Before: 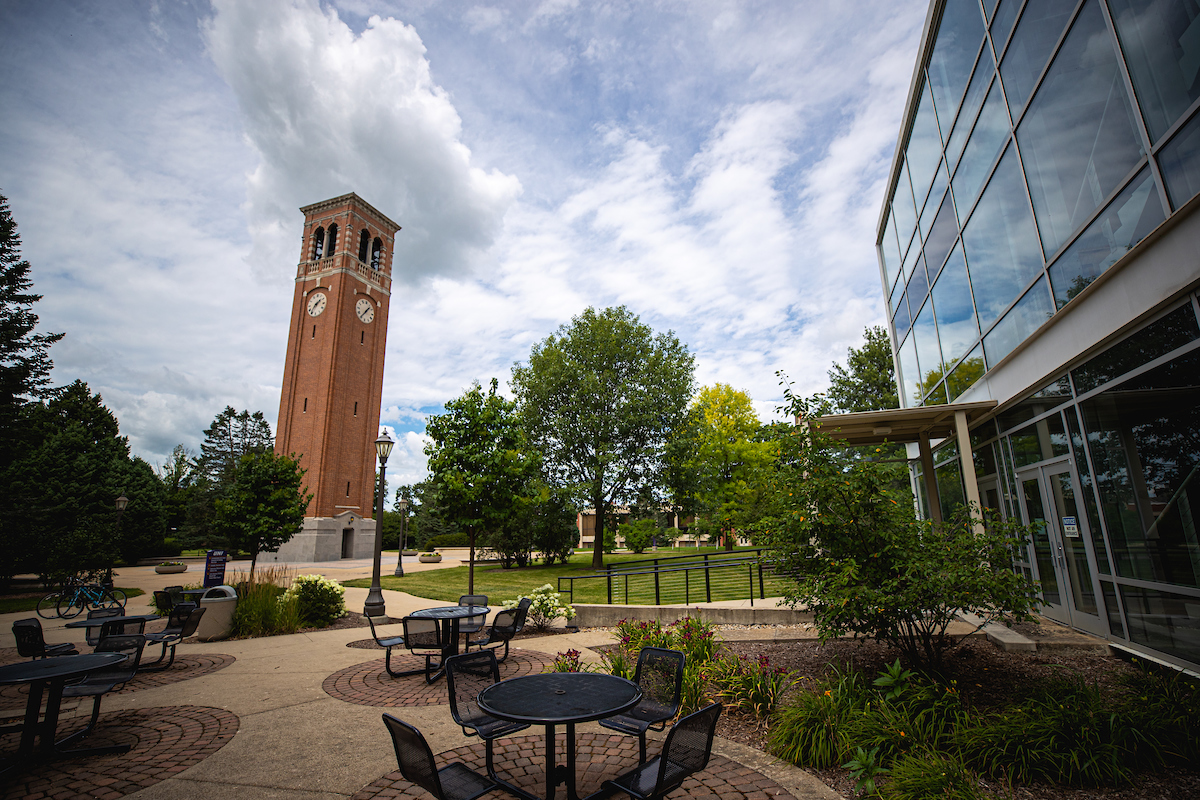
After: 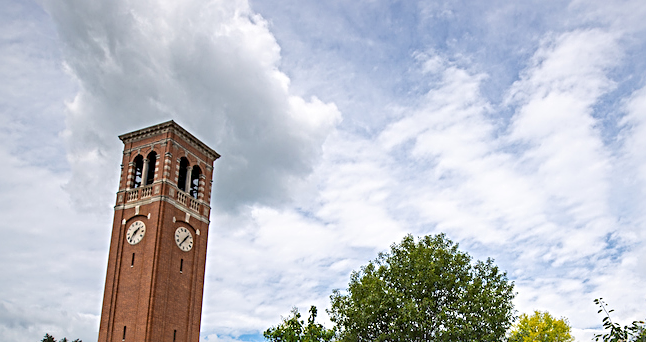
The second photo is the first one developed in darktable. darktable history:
crop: left 15.141%, top 9.072%, right 31.023%, bottom 48.097%
sharpen: radius 3.95
